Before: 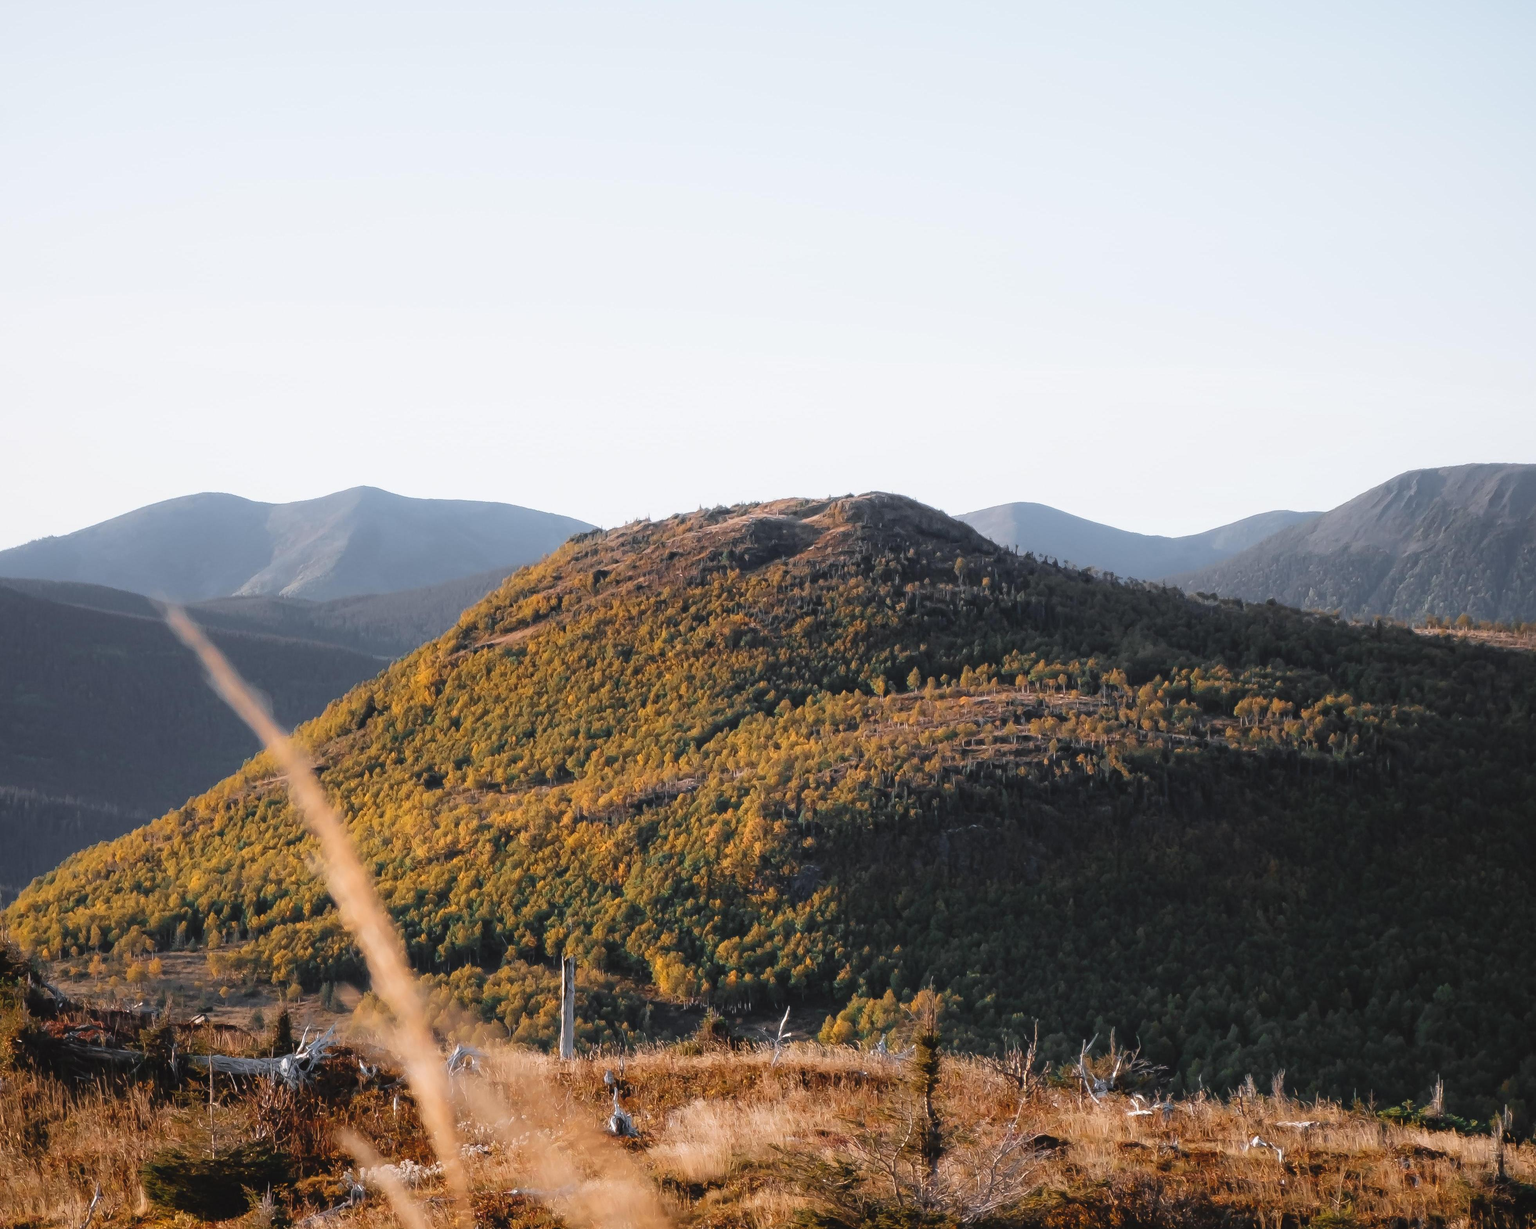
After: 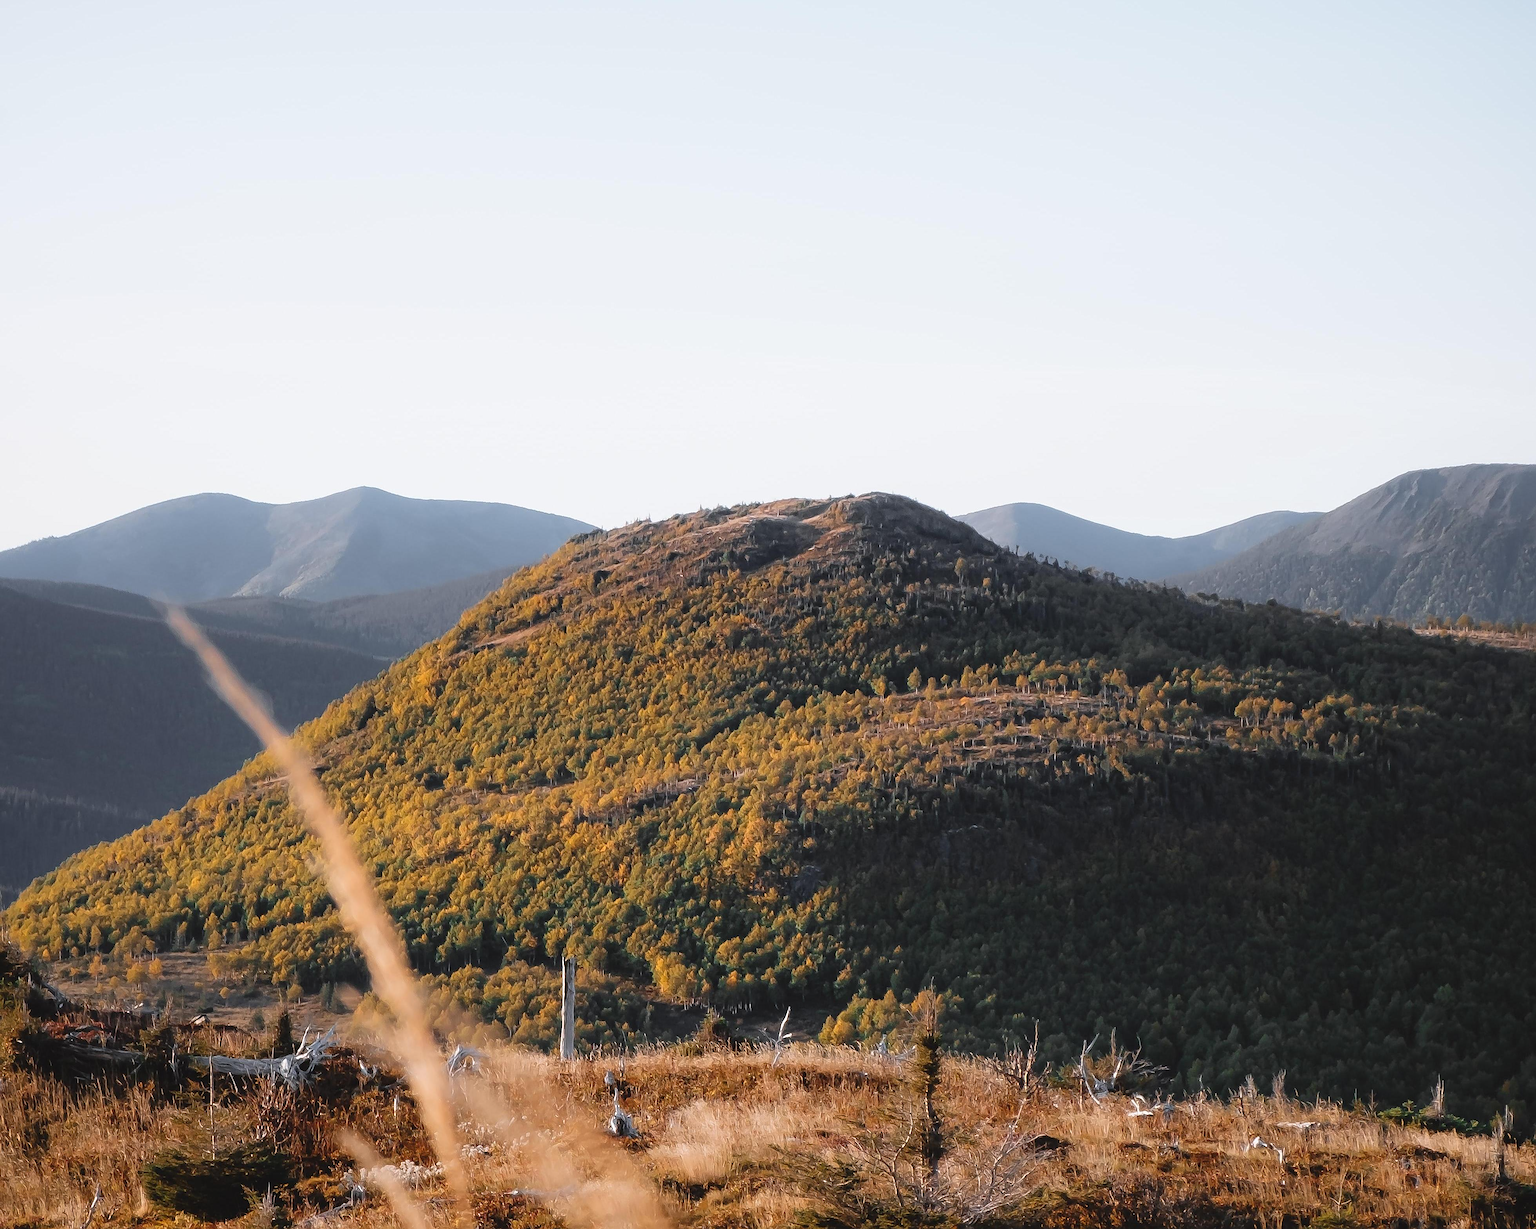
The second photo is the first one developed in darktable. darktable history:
color balance: contrast -0.5%
sharpen: on, module defaults
